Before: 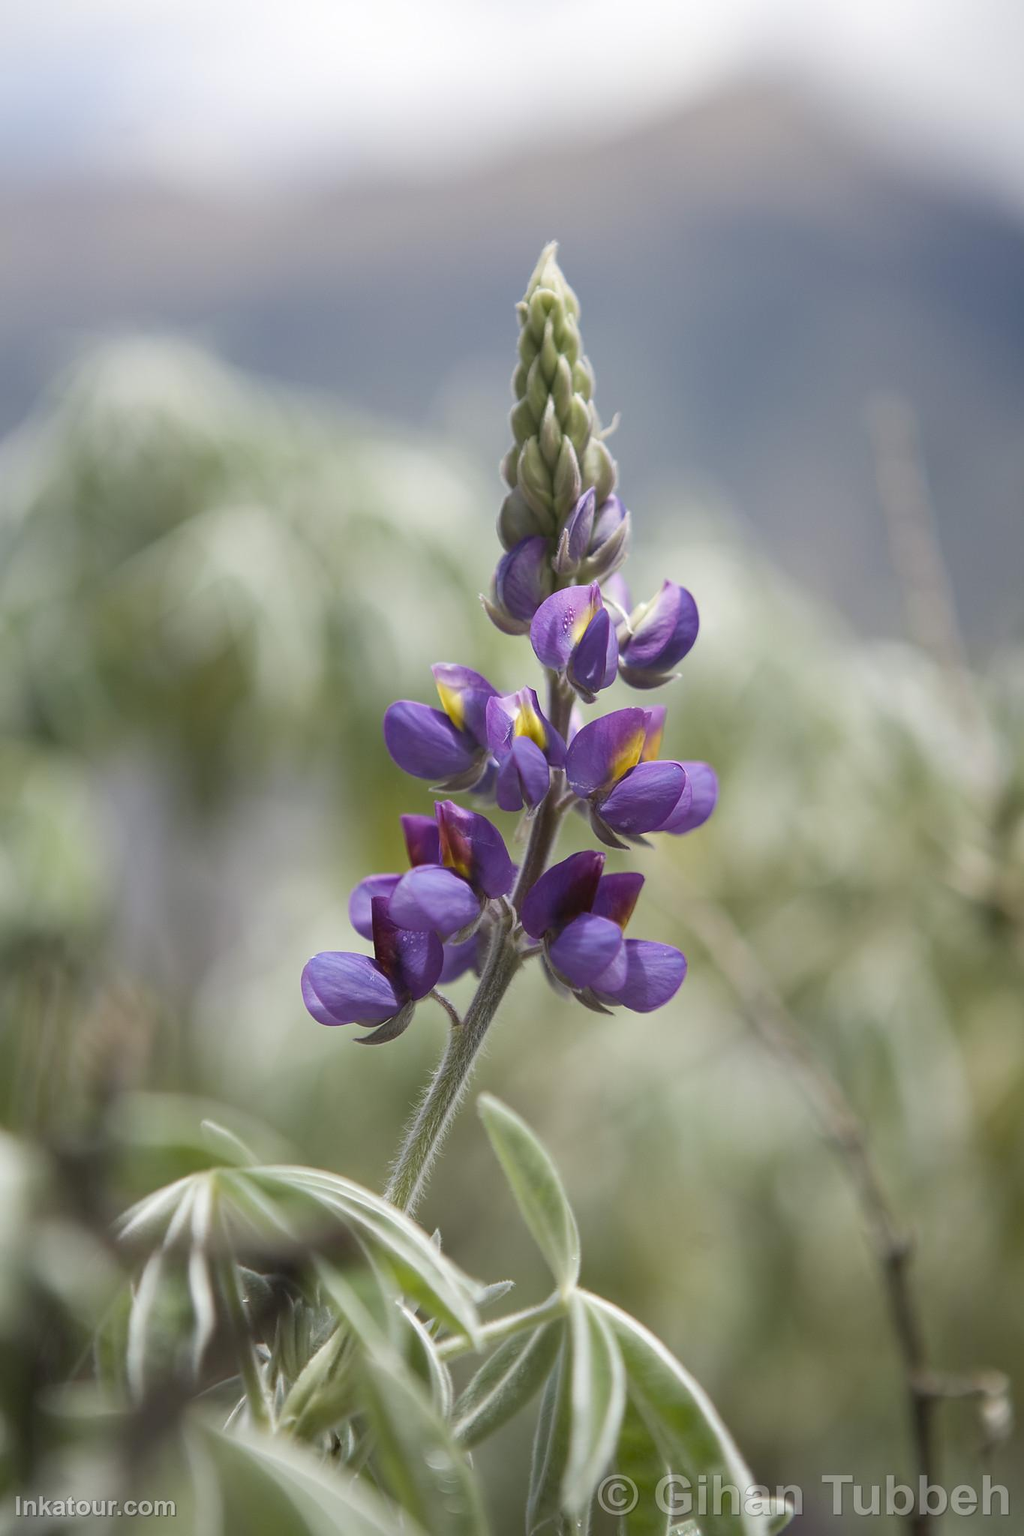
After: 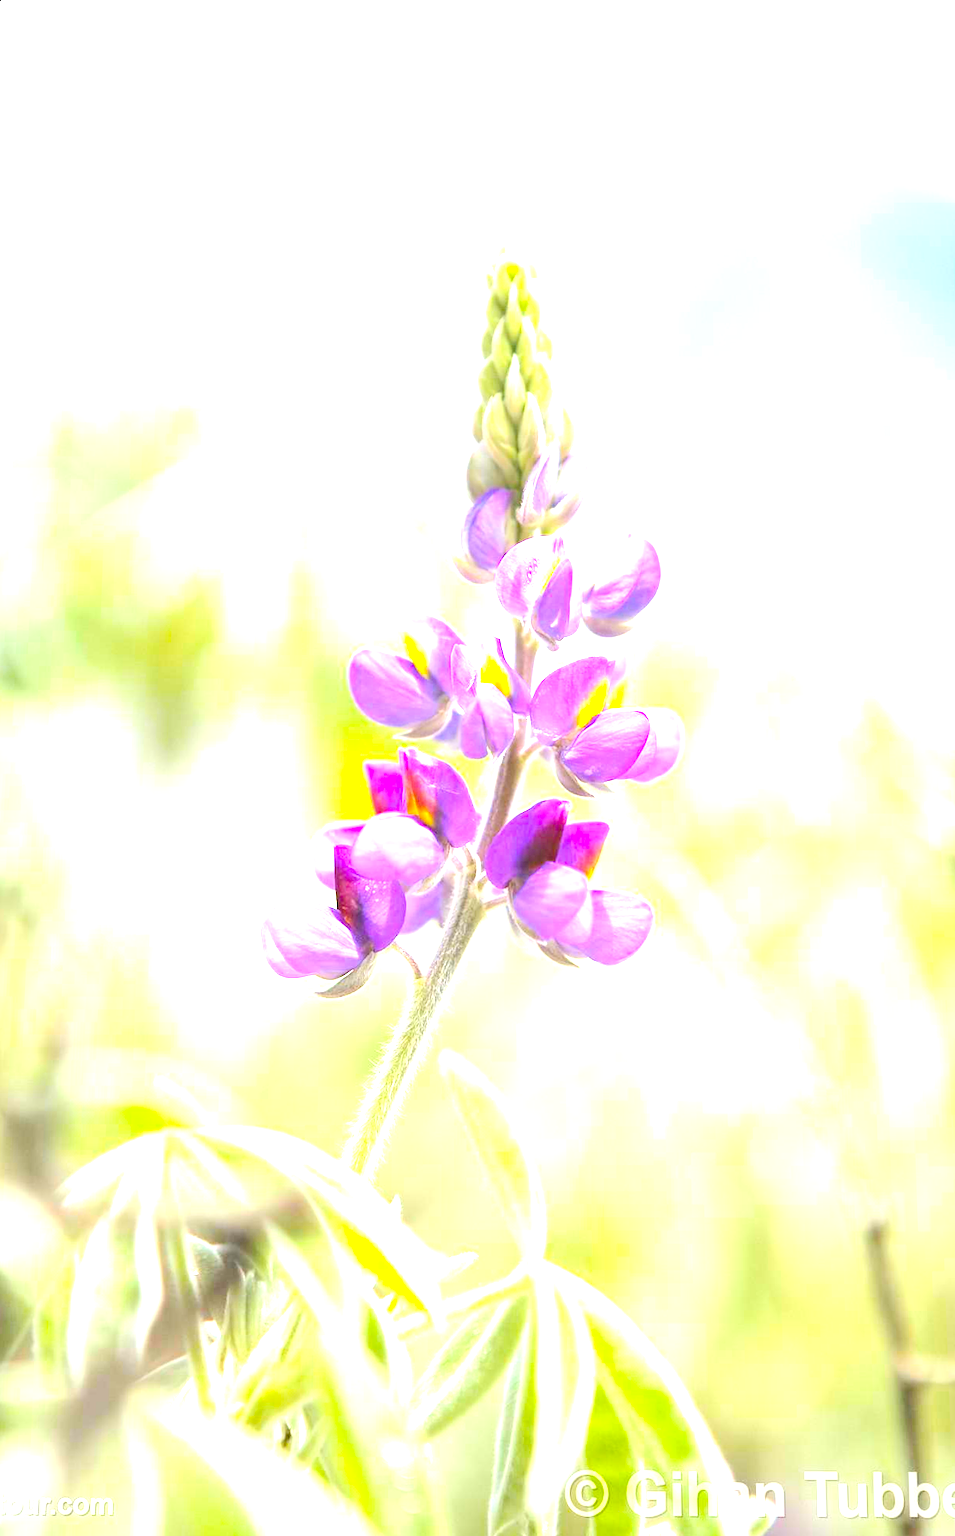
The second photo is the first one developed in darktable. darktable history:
color balance rgb: linear chroma grading › global chroma 15%, perceptual saturation grading › global saturation 30%
exposure: black level correction 0, exposure 2.138 EV, compensate exposure bias true, compensate highlight preservation false
rotate and perspective: rotation 0.215°, lens shift (vertical) -0.139, crop left 0.069, crop right 0.939, crop top 0.002, crop bottom 0.996
tone equalizer: -8 EV -0.75 EV, -7 EV -0.7 EV, -6 EV -0.6 EV, -5 EV -0.4 EV, -3 EV 0.4 EV, -2 EV 0.6 EV, -1 EV 0.7 EV, +0 EV 0.75 EV, edges refinement/feathering 500, mask exposure compensation -1.57 EV, preserve details no
levels: levels [0.072, 0.414, 0.976]
